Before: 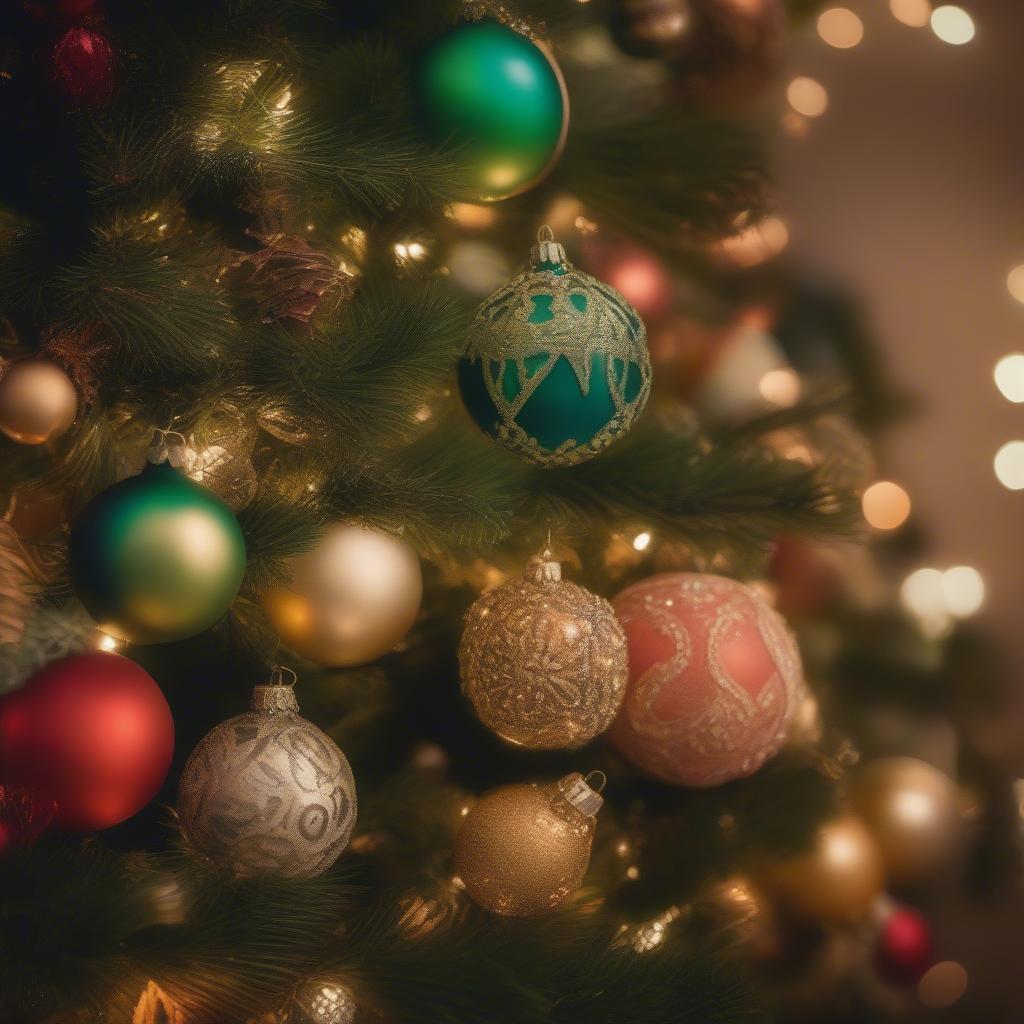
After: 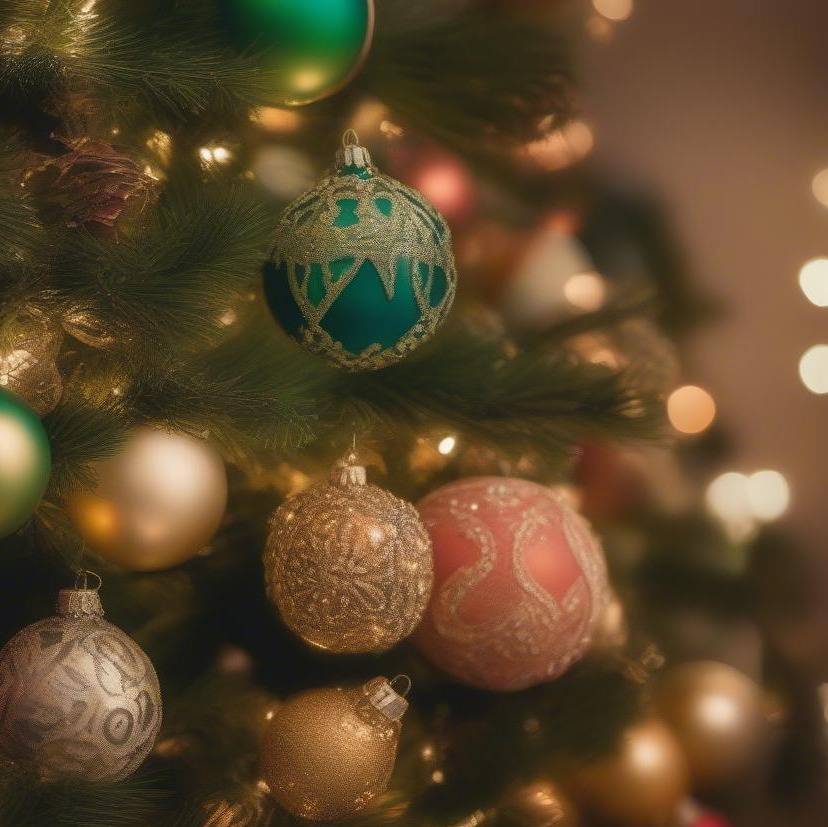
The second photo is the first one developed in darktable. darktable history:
crop: left 19.083%, top 9.409%, right 0%, bottom 9.784%
